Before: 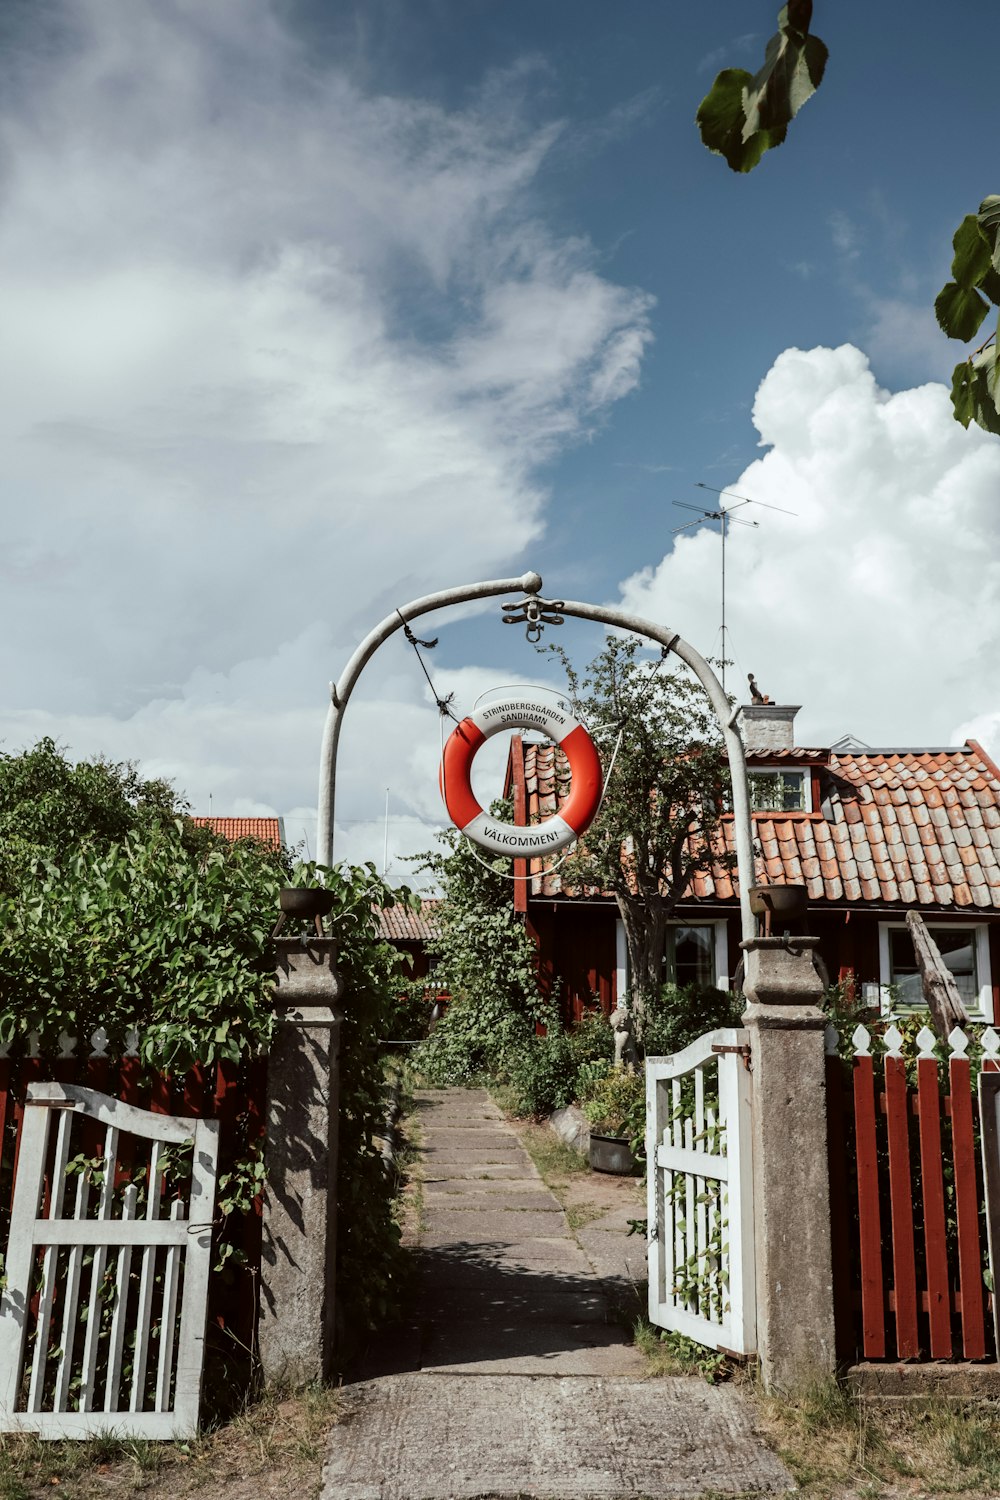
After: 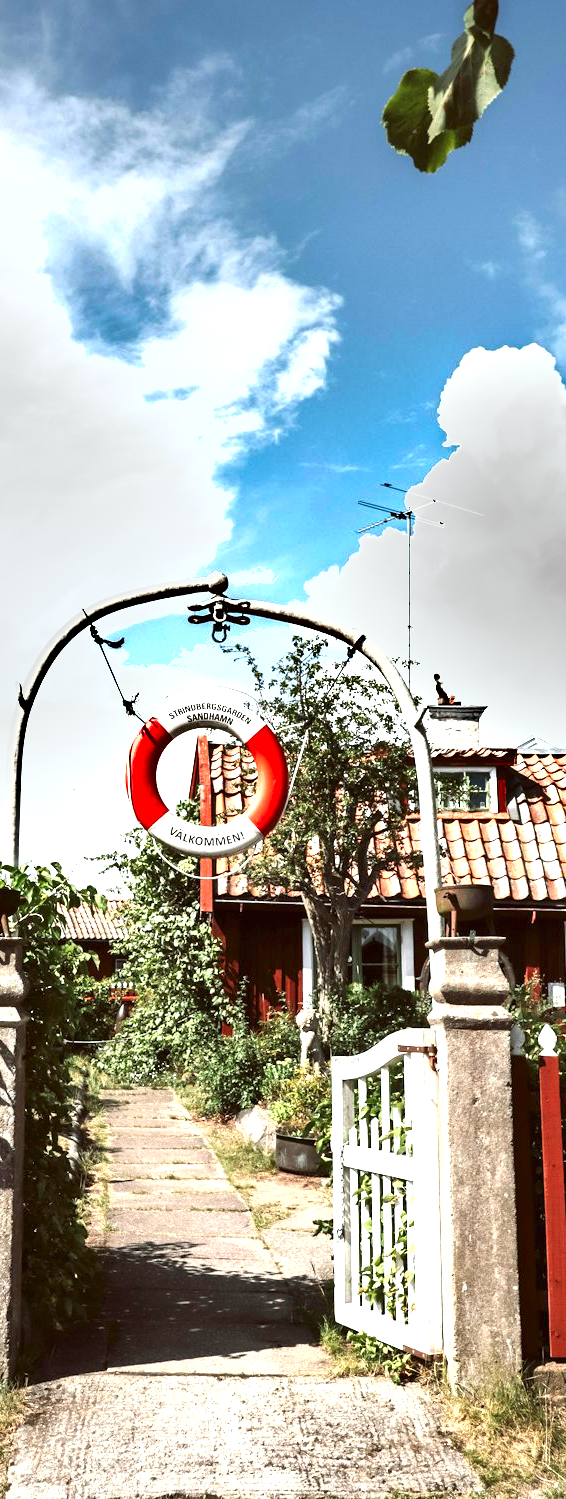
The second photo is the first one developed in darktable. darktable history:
shadows and highlights: shadows 12, white point adjustment 1.2, soften with gaussian
contrast brightness saturation: saturation 0.1
crop: left 31.458%, top 0%, right 11.876%
exposure: black level correction 0, exposure 1.55 EV, compensate exposure bias true, compensate highlight preservation false
